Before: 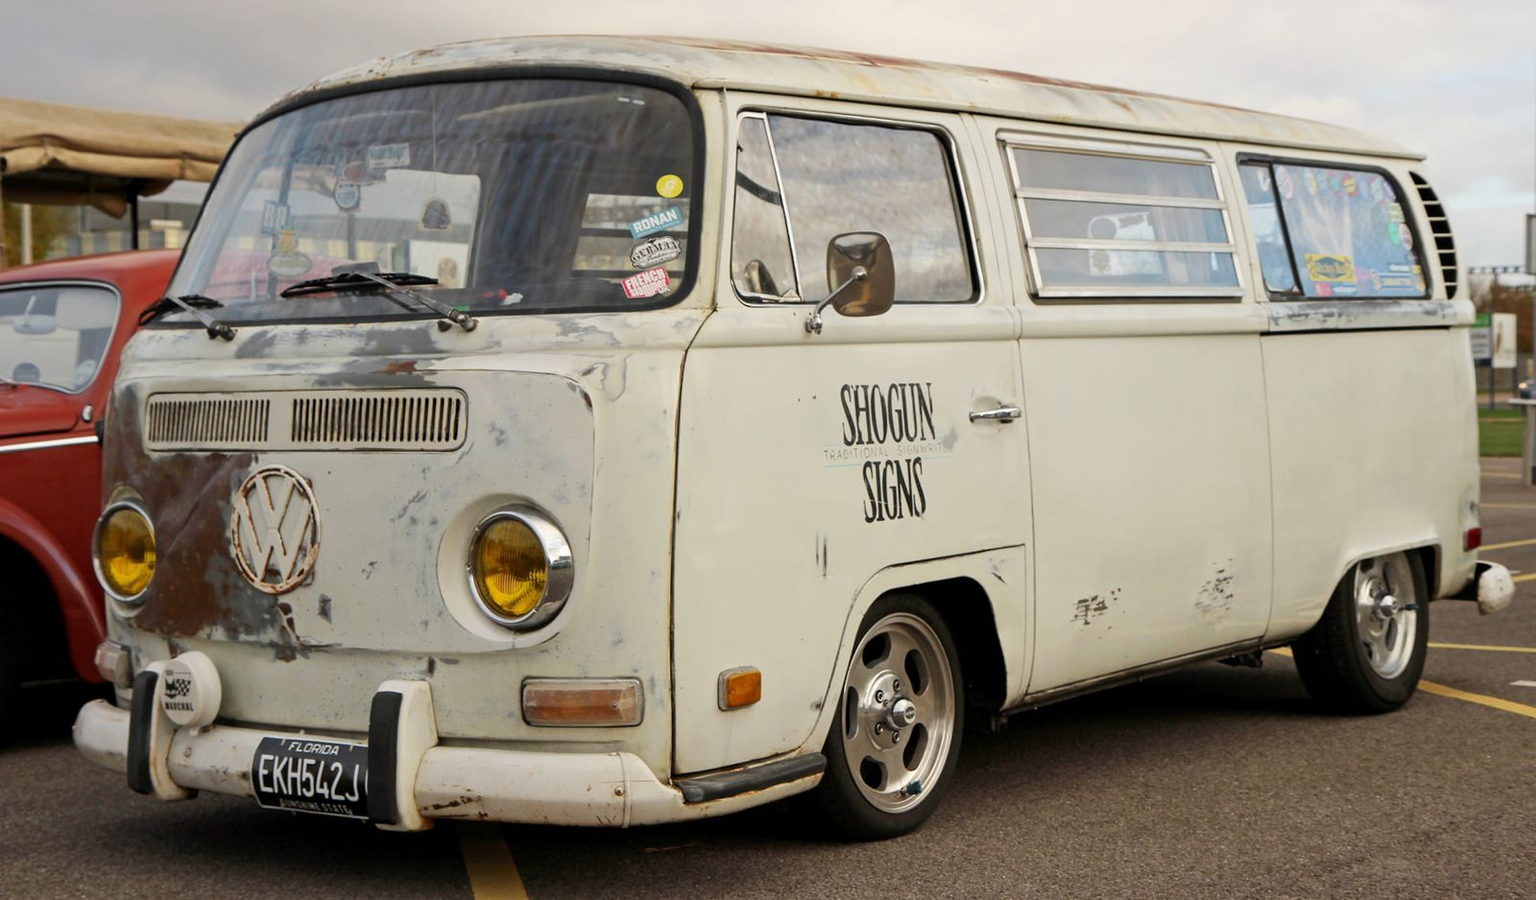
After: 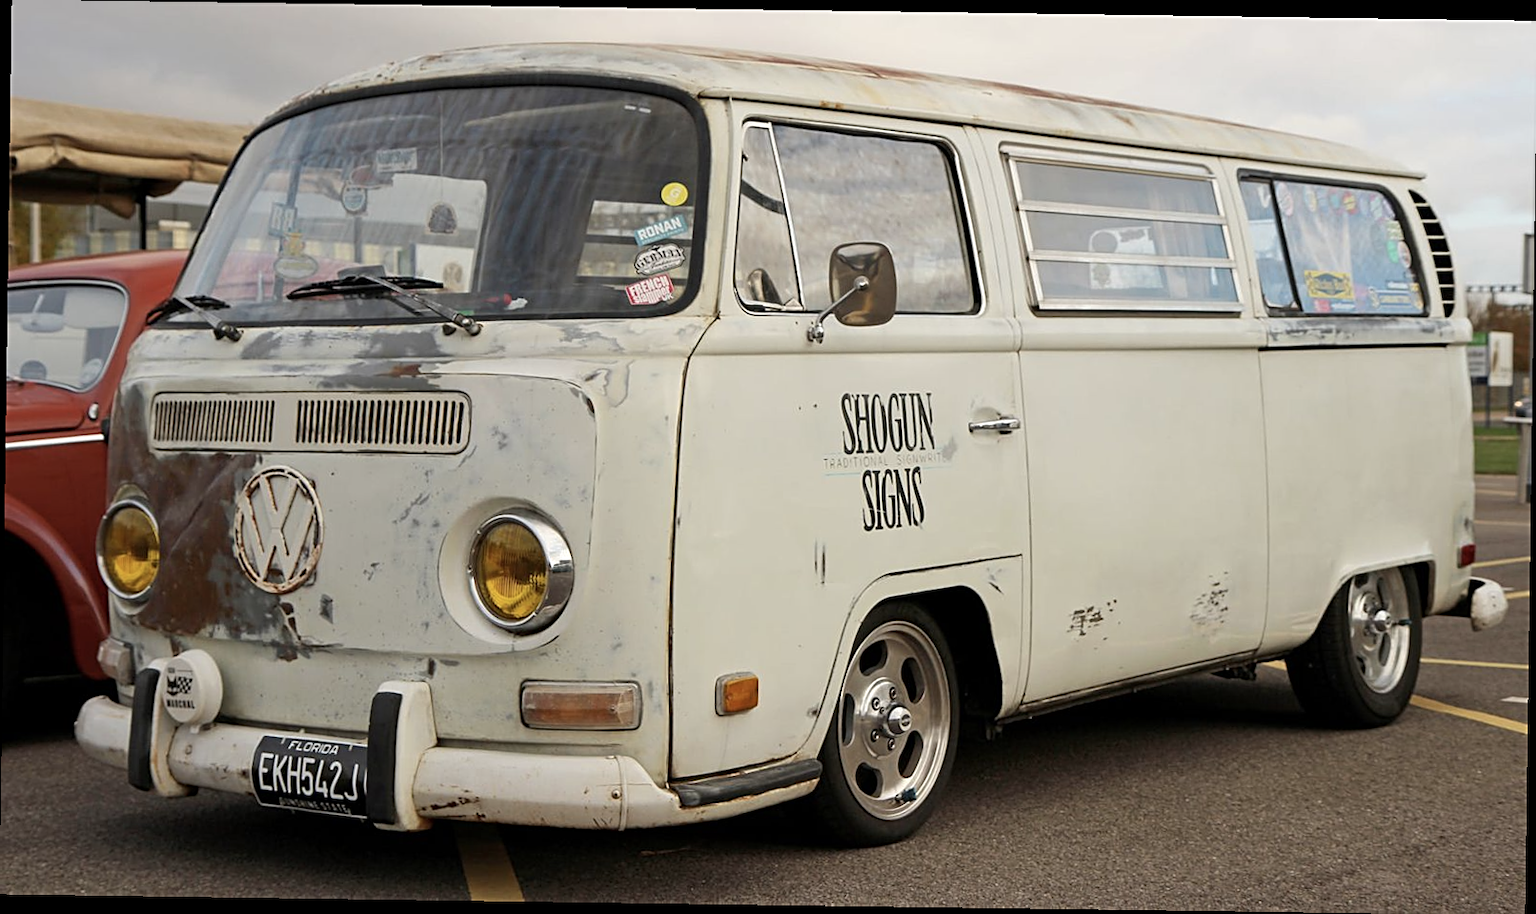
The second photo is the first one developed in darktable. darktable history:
rotate and perspective: rotation 0.8°, automatic cropping off
contrast brightness saturation: saturation -0.17
sharpen: amount 0.478
